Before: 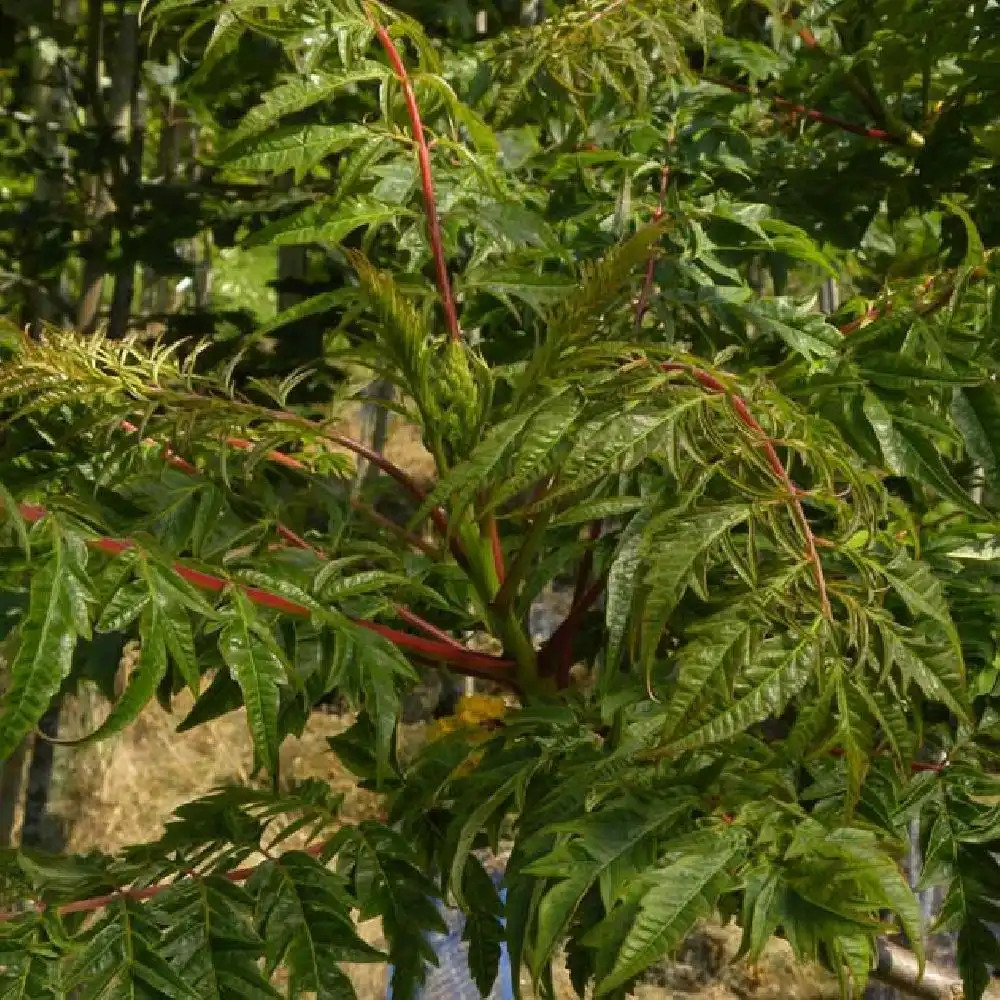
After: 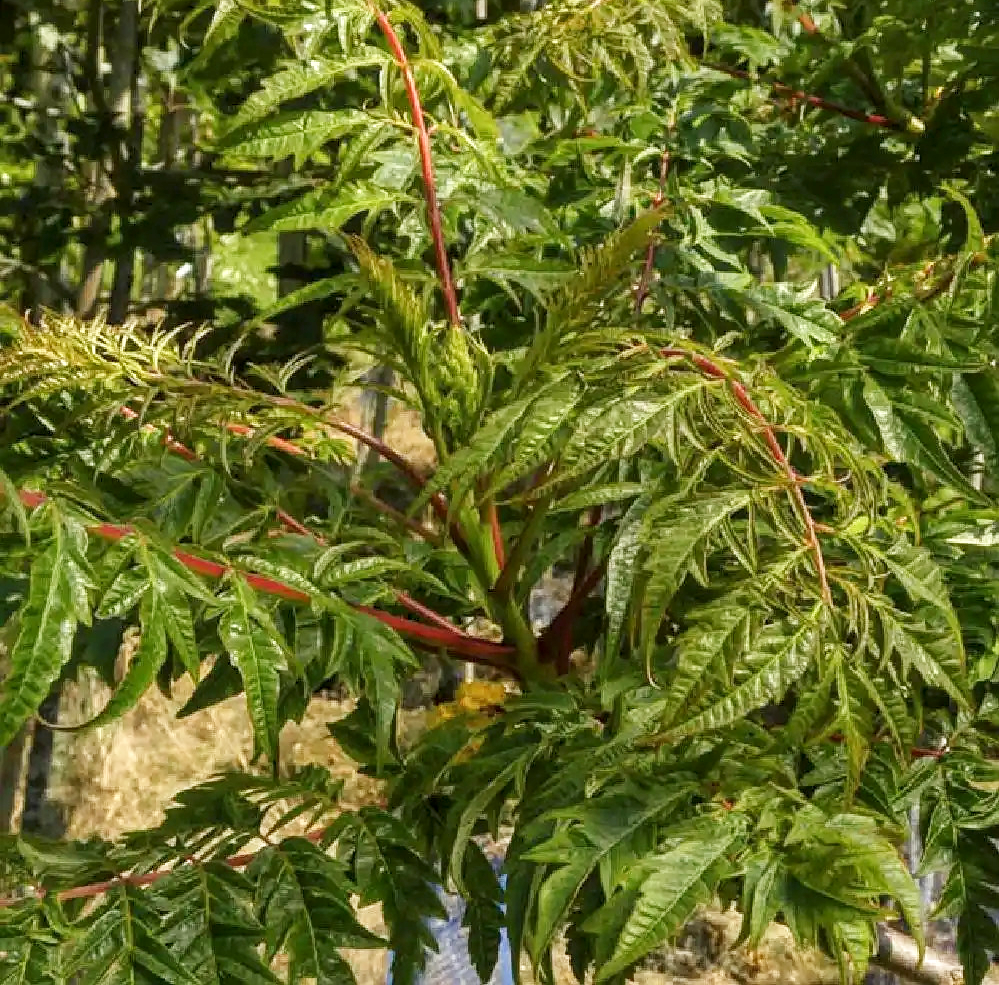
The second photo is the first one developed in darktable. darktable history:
color calibration: gray › normalize channels true, illuminant same as pipeline (D50), x 0.345, y 0.358, temperature 4981.21 K, gamut compression 0.008
sharpen: amount 0.2
base curve: curves: ch0 [(0, 0) (0.204, 0.334) (0.55, 0.733) (1, 1)], preserve colors none
crop: top 1.428%, right 0.097%
local contrast: on, module defaults
